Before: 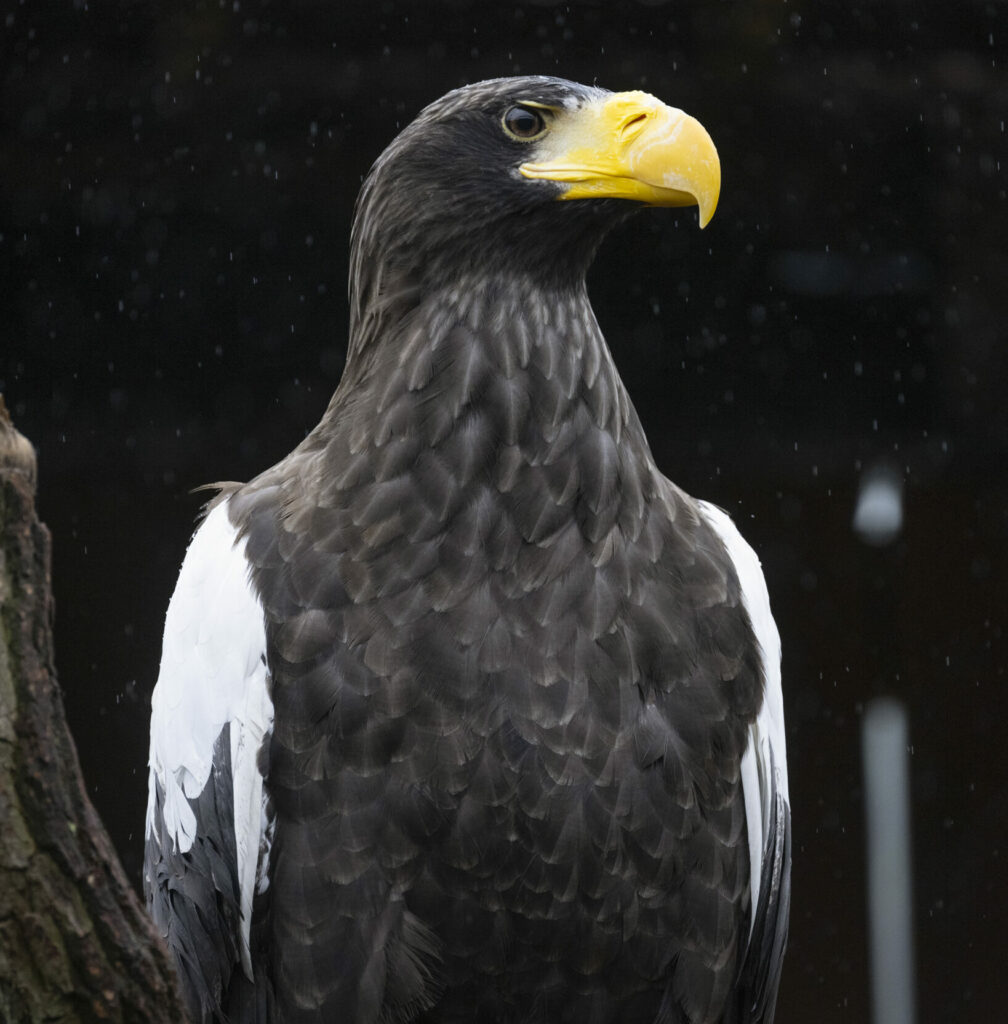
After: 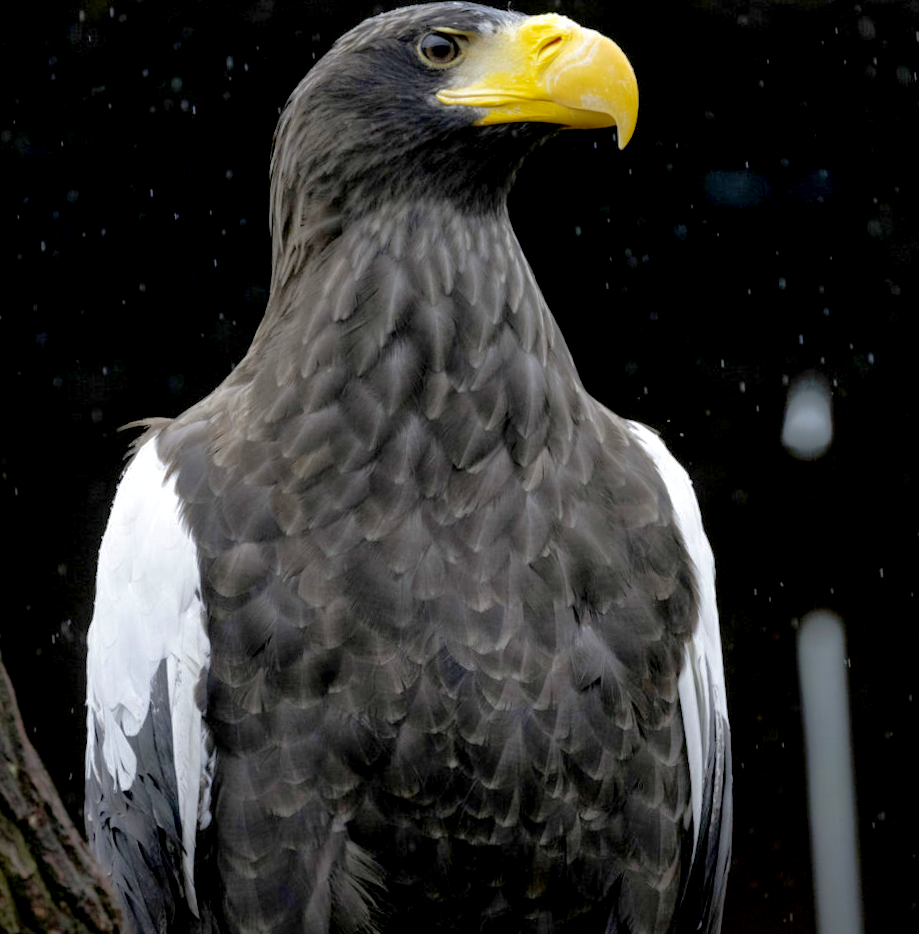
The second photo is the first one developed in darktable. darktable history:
crop and rotate: angle 1.96°, left 5.673%, top 5.673%
shadows and highlights: on, module defaults
exposure: black level correction 0.009, exposure 0.119 EV, compensate highlight preservation false
